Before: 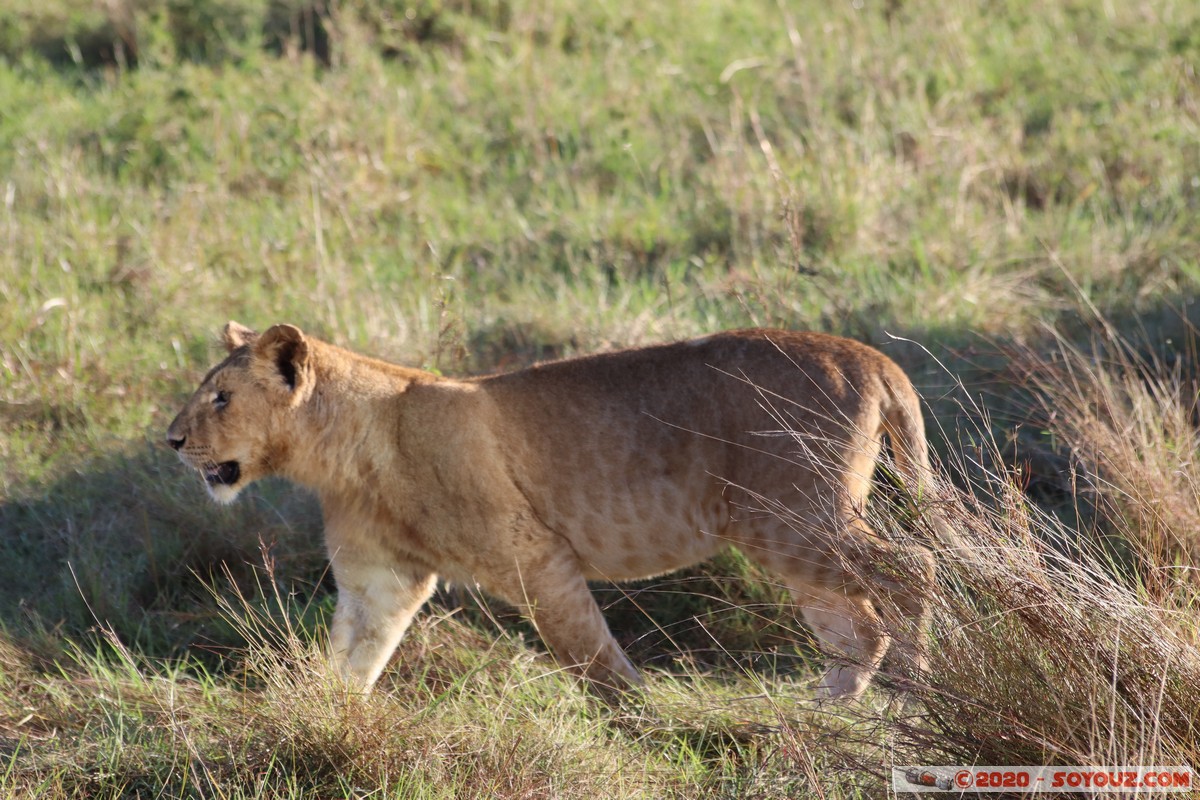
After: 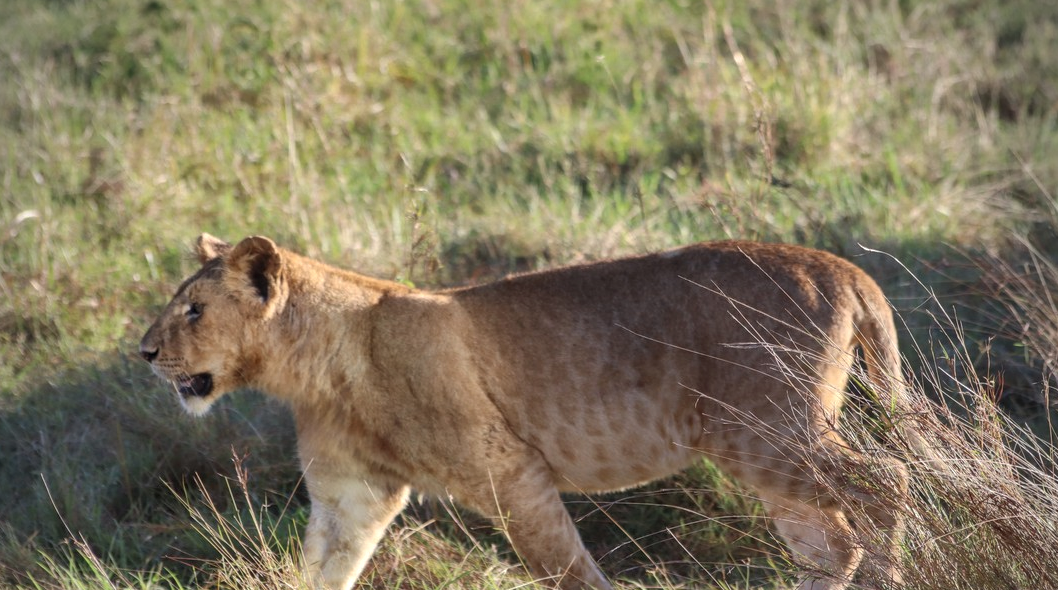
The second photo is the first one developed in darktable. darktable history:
crop and rotate: left 2.3%, top 11.023%, right 9.463%, bottom 15.174%
exposure: black level correction -0.004, exposure 0.041 EV, compensate exposure bias true, compensate highlight preservation false
vignetting: center (-0.027, 0.398)
local contrast: detail 130%
shadows and highlights: on, module defaults
